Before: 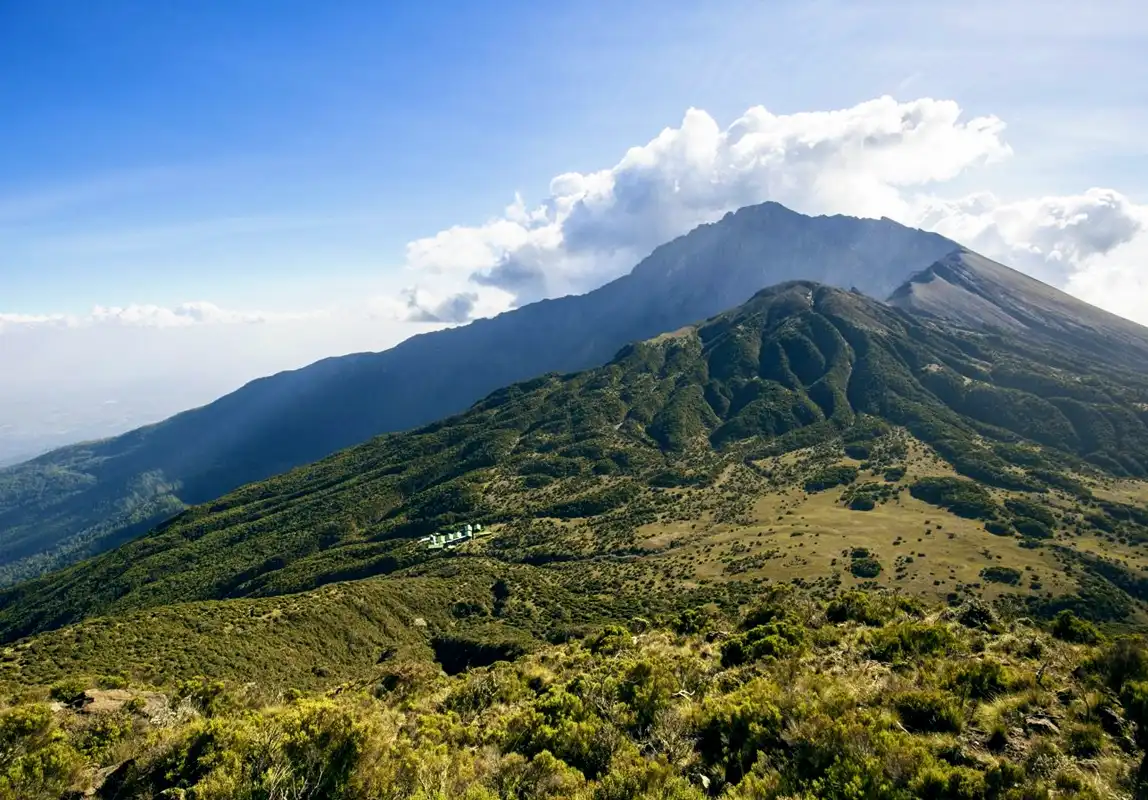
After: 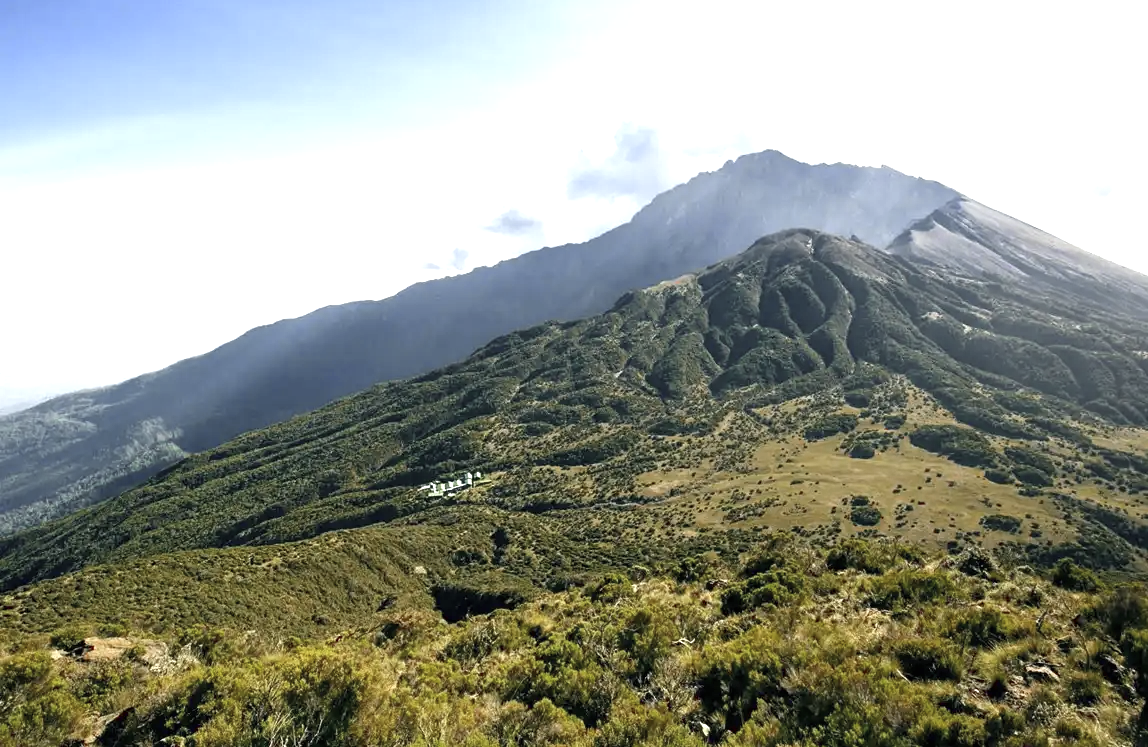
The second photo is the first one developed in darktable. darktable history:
color zones: curves: ch0 [(0, 0.48) (0.209, 0.398) (0.305, 0.332) (0.429, 0.493) (0.571, 0.5) (0.714, 0.5) (0.857, 0.5) (1, 0.48)]; ch1 [(0, 0.736) (0.143, 0.625) (0.225, 0.371) (0.429, 0.256) (0.571, 0.241) (0.714, 0.213) (0.857, 0.48) (1, 0.736)]; ch2 [(0, 0.448) (0.143, 0.498) (0.286, 0.5) (0.429, 0.5) (0.571, 0.5) (0.714, 0.5) (0.857, 0.5) (1, 0.448)]
crop and rotate: top 6.505%
exposure: black level correction 0, exposure 1.101 EV, compensate highlight preservation false
